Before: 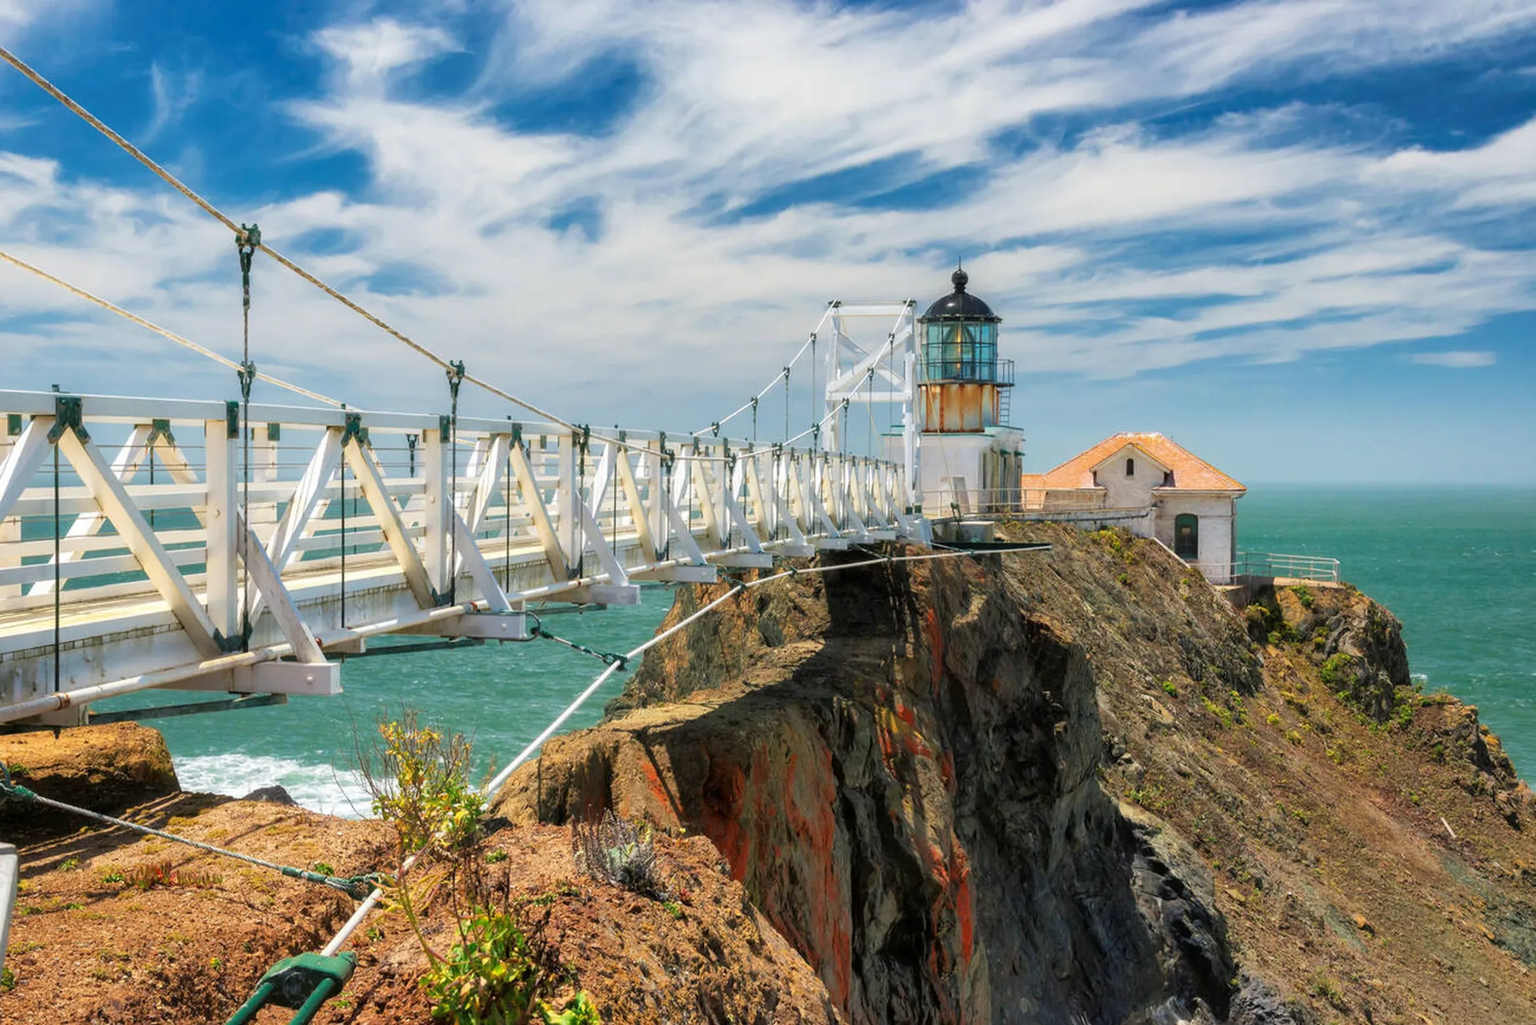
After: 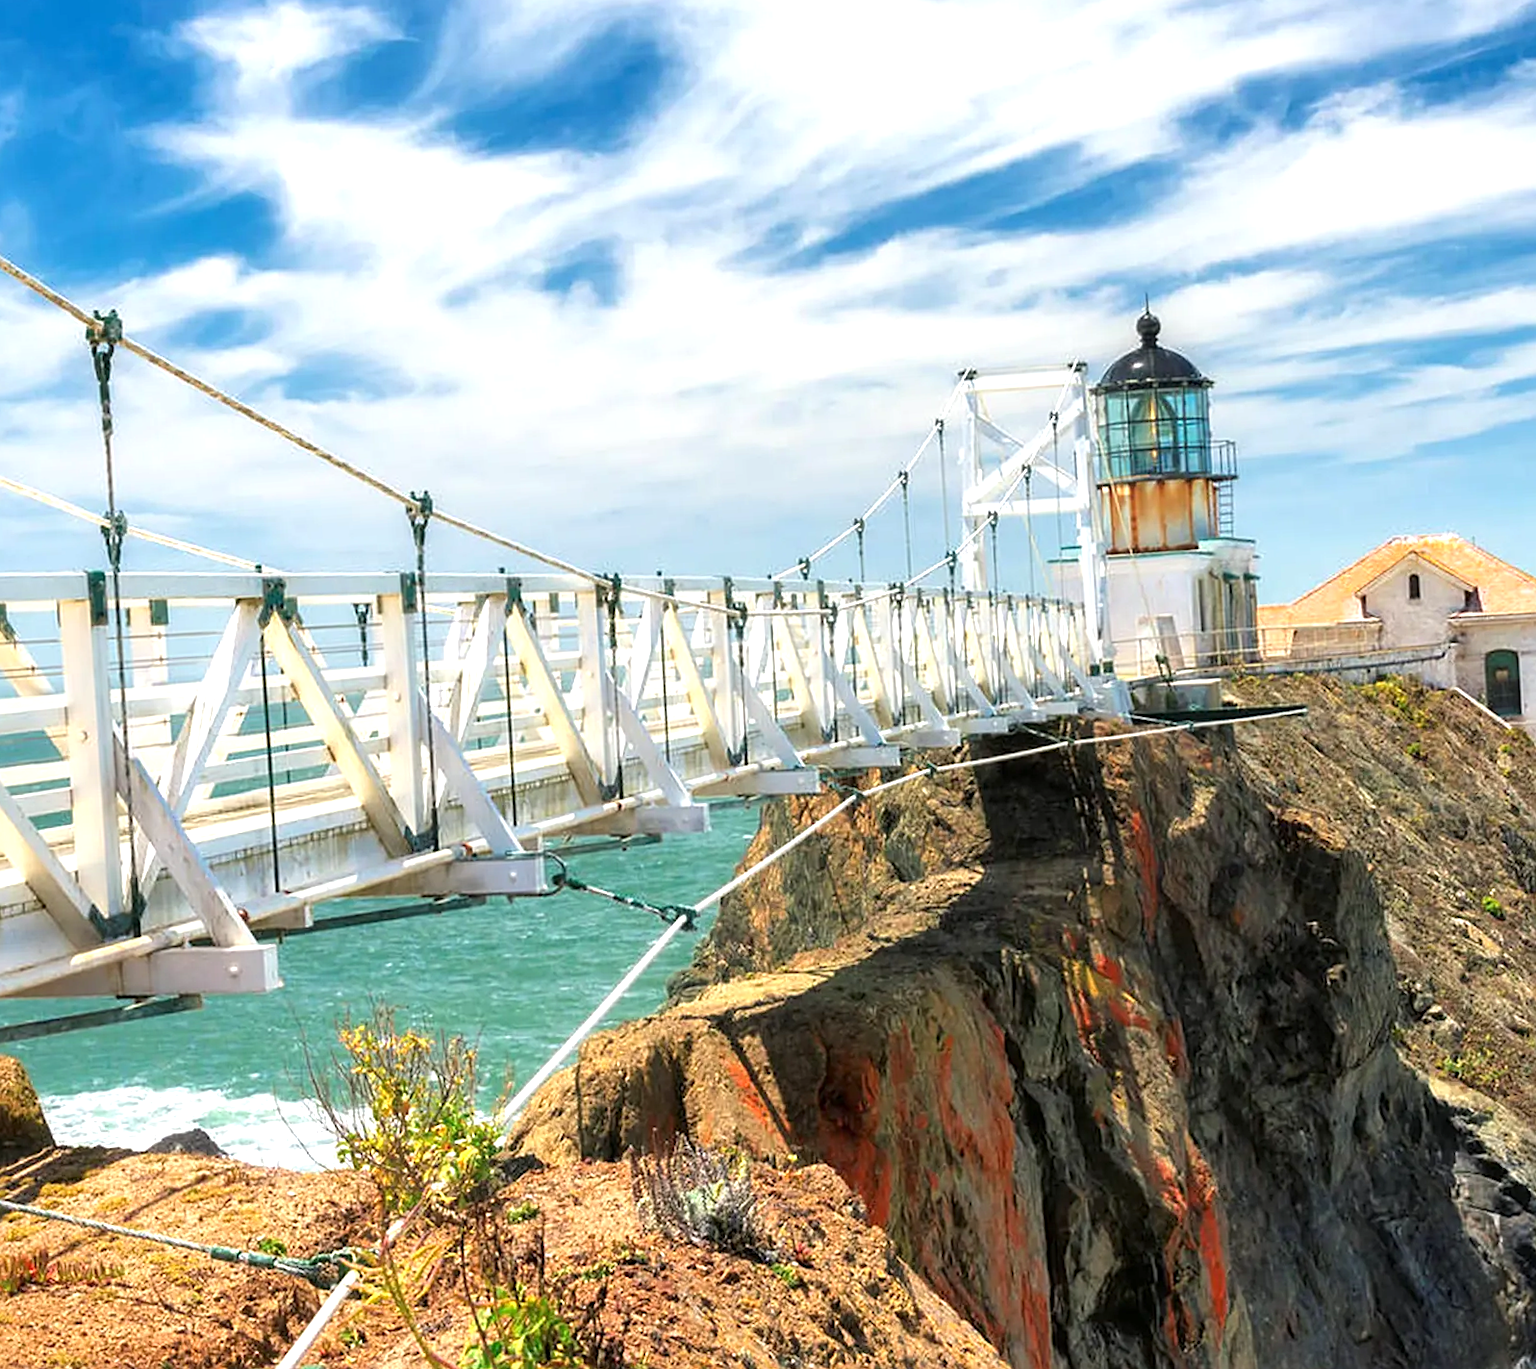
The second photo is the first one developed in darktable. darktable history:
sharpen: on, module defaults
rotate and perspective: rotation -3.52°, crop left 0.036, crop right 0.964, crop top 0.081, crop bottom 0.919
crop and rotate: left 9.061%, right 20.142%
exposure: exposure 0.661 EV, compensate highlight preservation false
